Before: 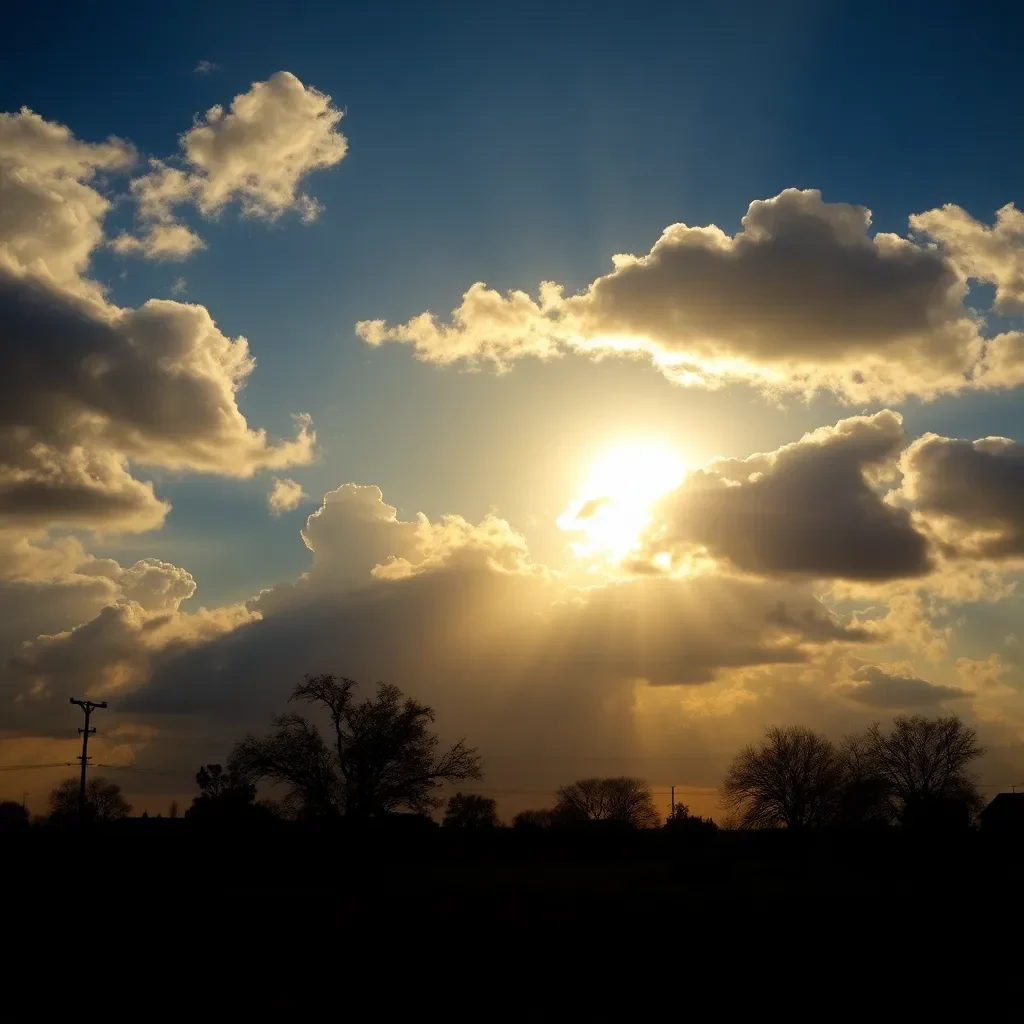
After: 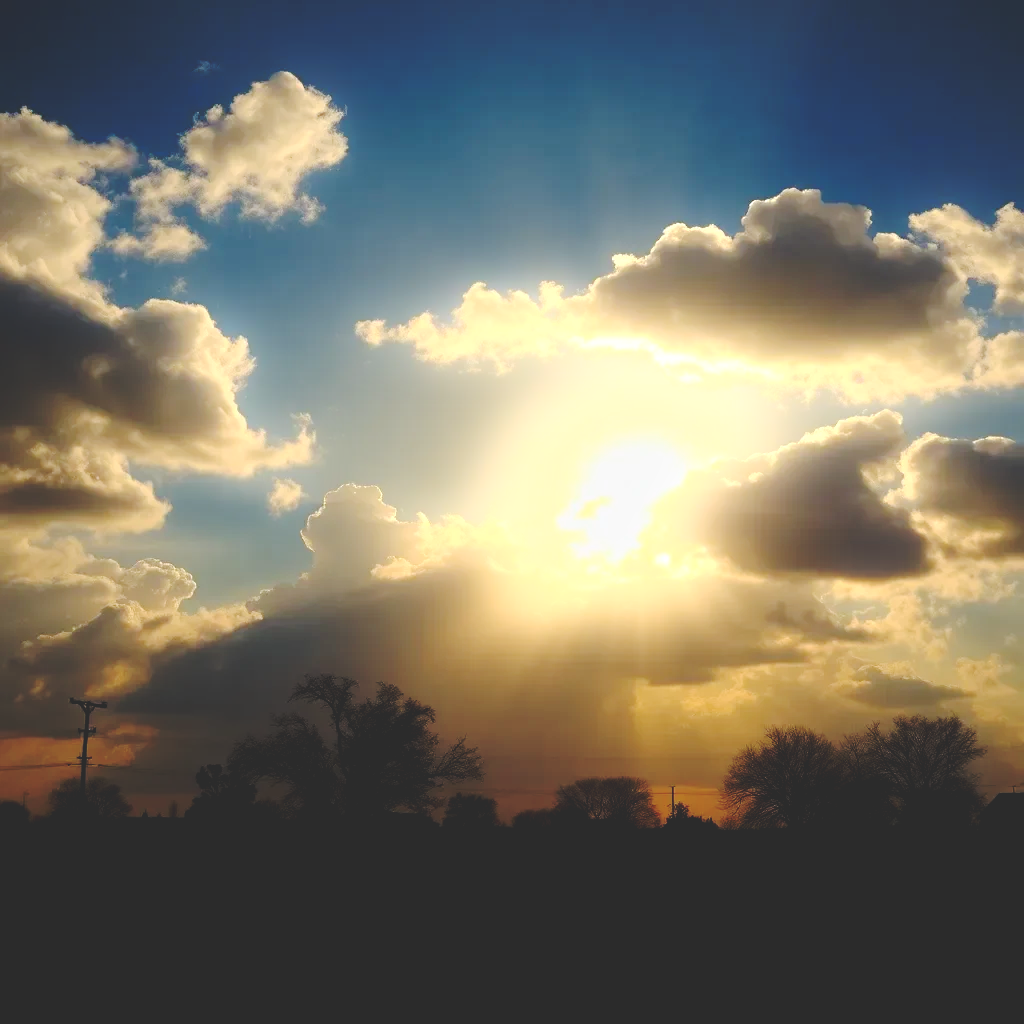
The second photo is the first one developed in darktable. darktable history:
exposure: black level correction 0.005, exposure 0.417 EV, compensate highlight preservation false
base curve: curves: ch0 [(0, 0.024) (0.055, 0.065) (0.121, 0.166) (0.236, 0.319) (0.693, 0.726) (1, 1)], preserve colors none
bloom: size 5%, threshold 95%, strength 15%
